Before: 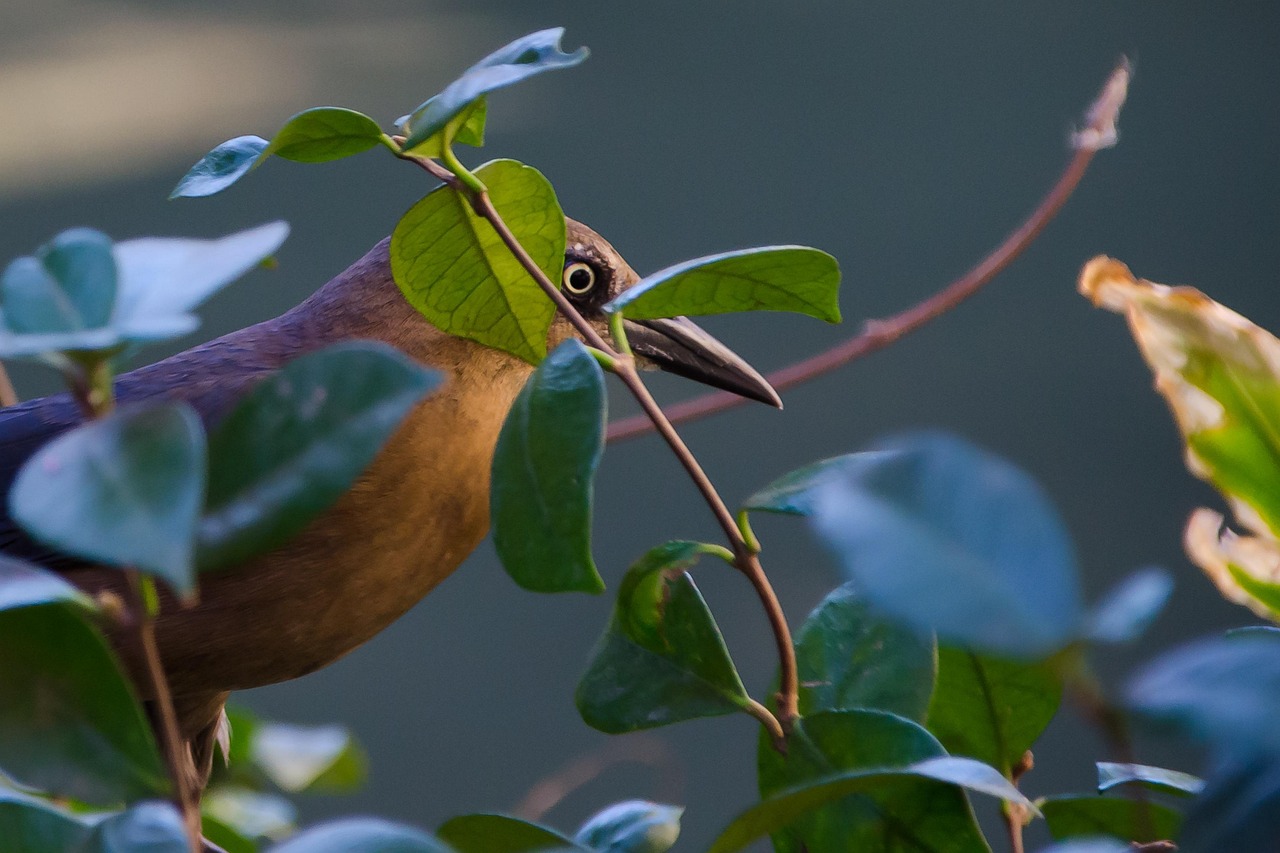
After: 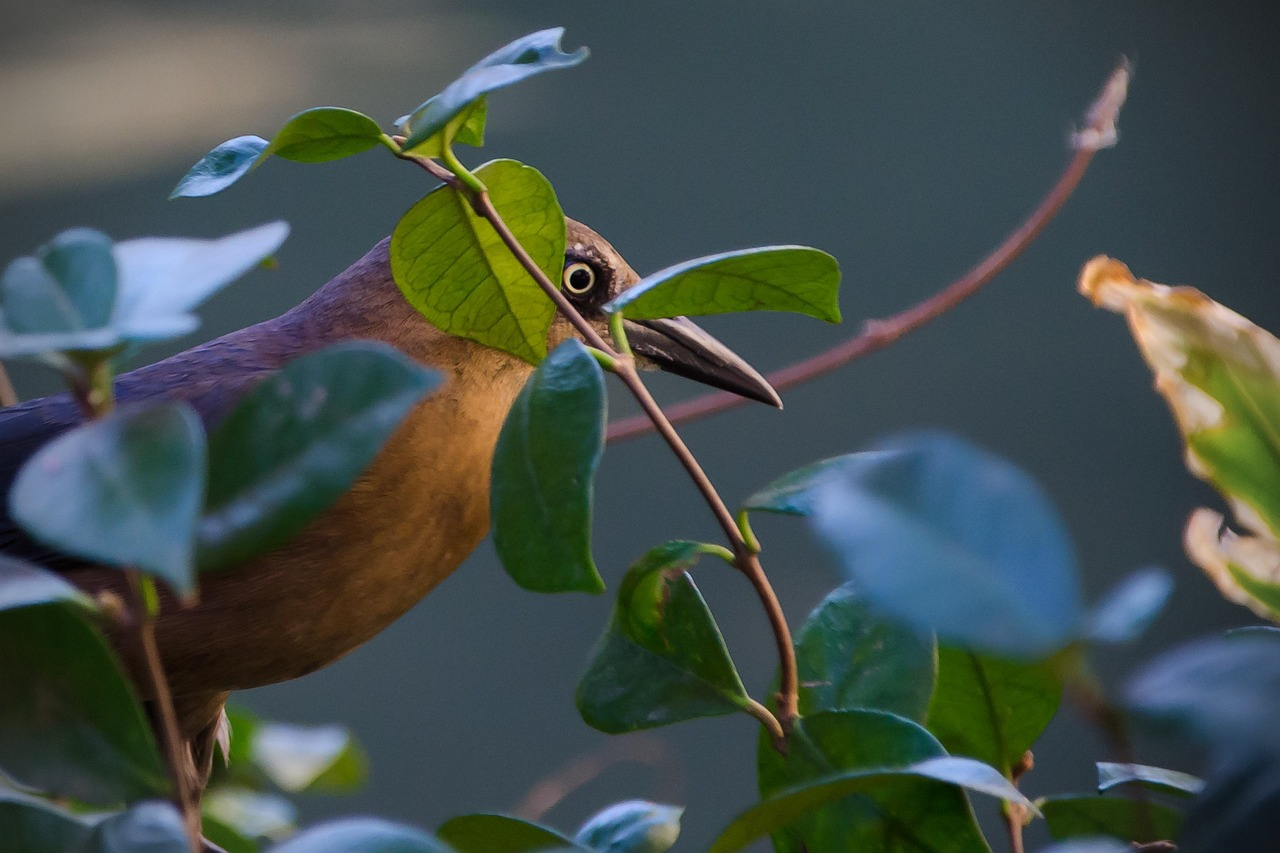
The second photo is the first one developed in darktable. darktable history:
exposure: compensate exposure bias true, compensate highlight preservation false
vignetting: brightness -0.684
